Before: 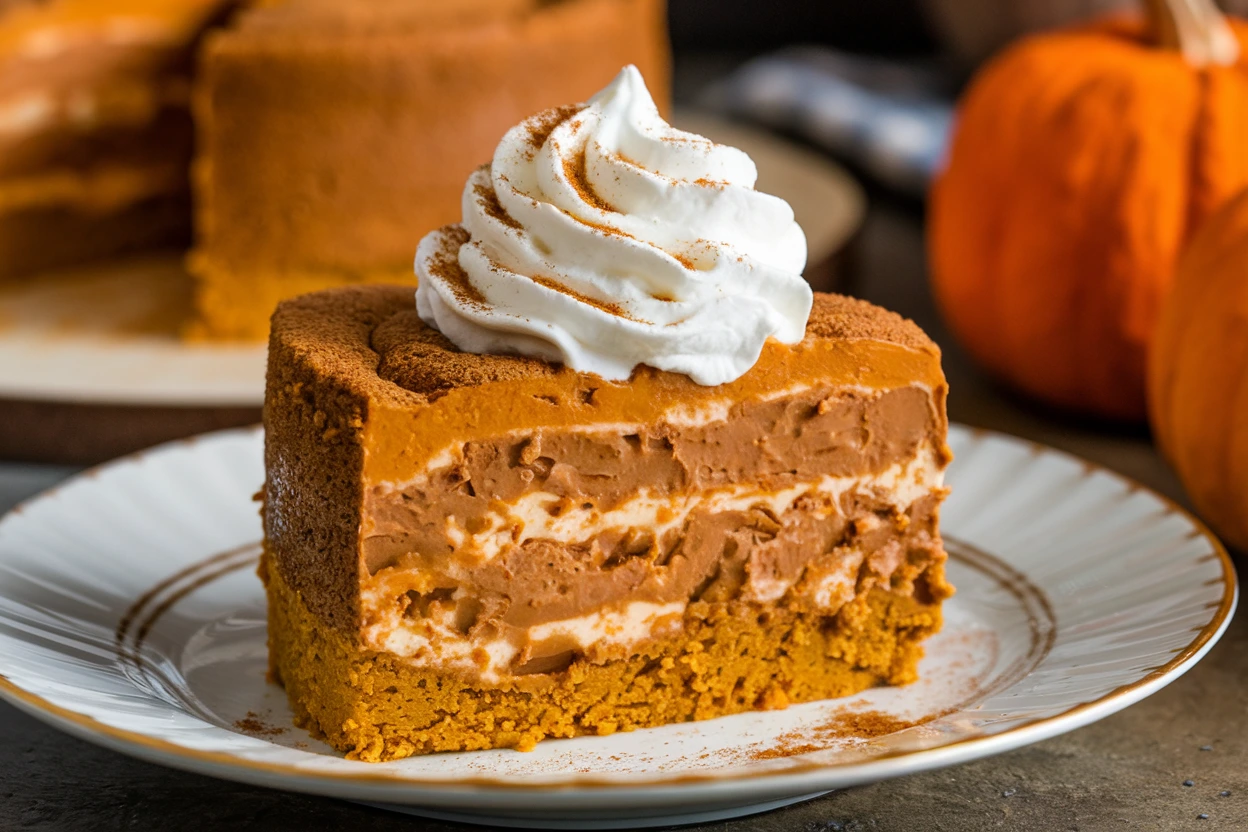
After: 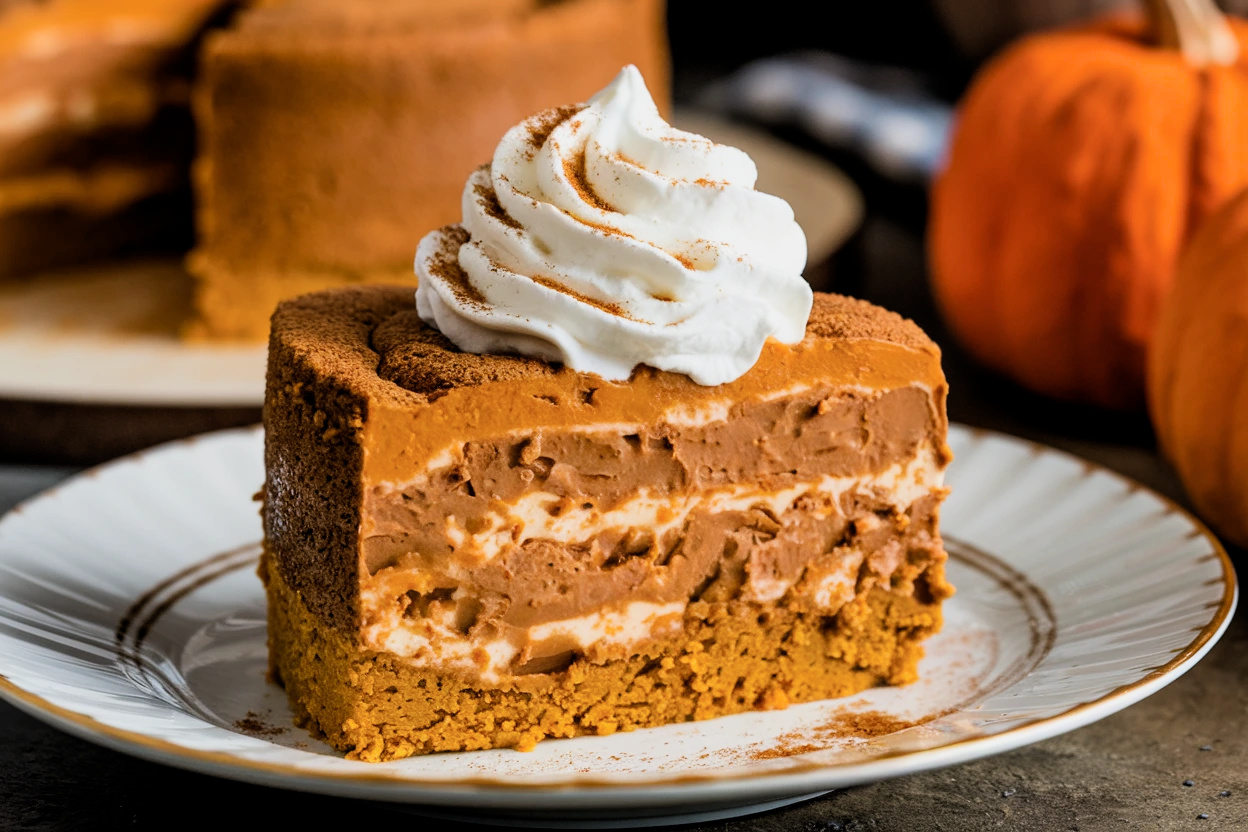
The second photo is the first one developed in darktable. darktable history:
filmic rgb: middle gray luminance 9.8%, black relative exposure -8.62 EV, white relative exposure 3.29 EV, threshold 2.96 EV, target black luminance 0%, hardness 5.2, latitude 44.58%, contrast 1.31, highlights saturation mix 6.22%, shadows ↔ highlights balance 24.65%, enable highlight reconstruction true
